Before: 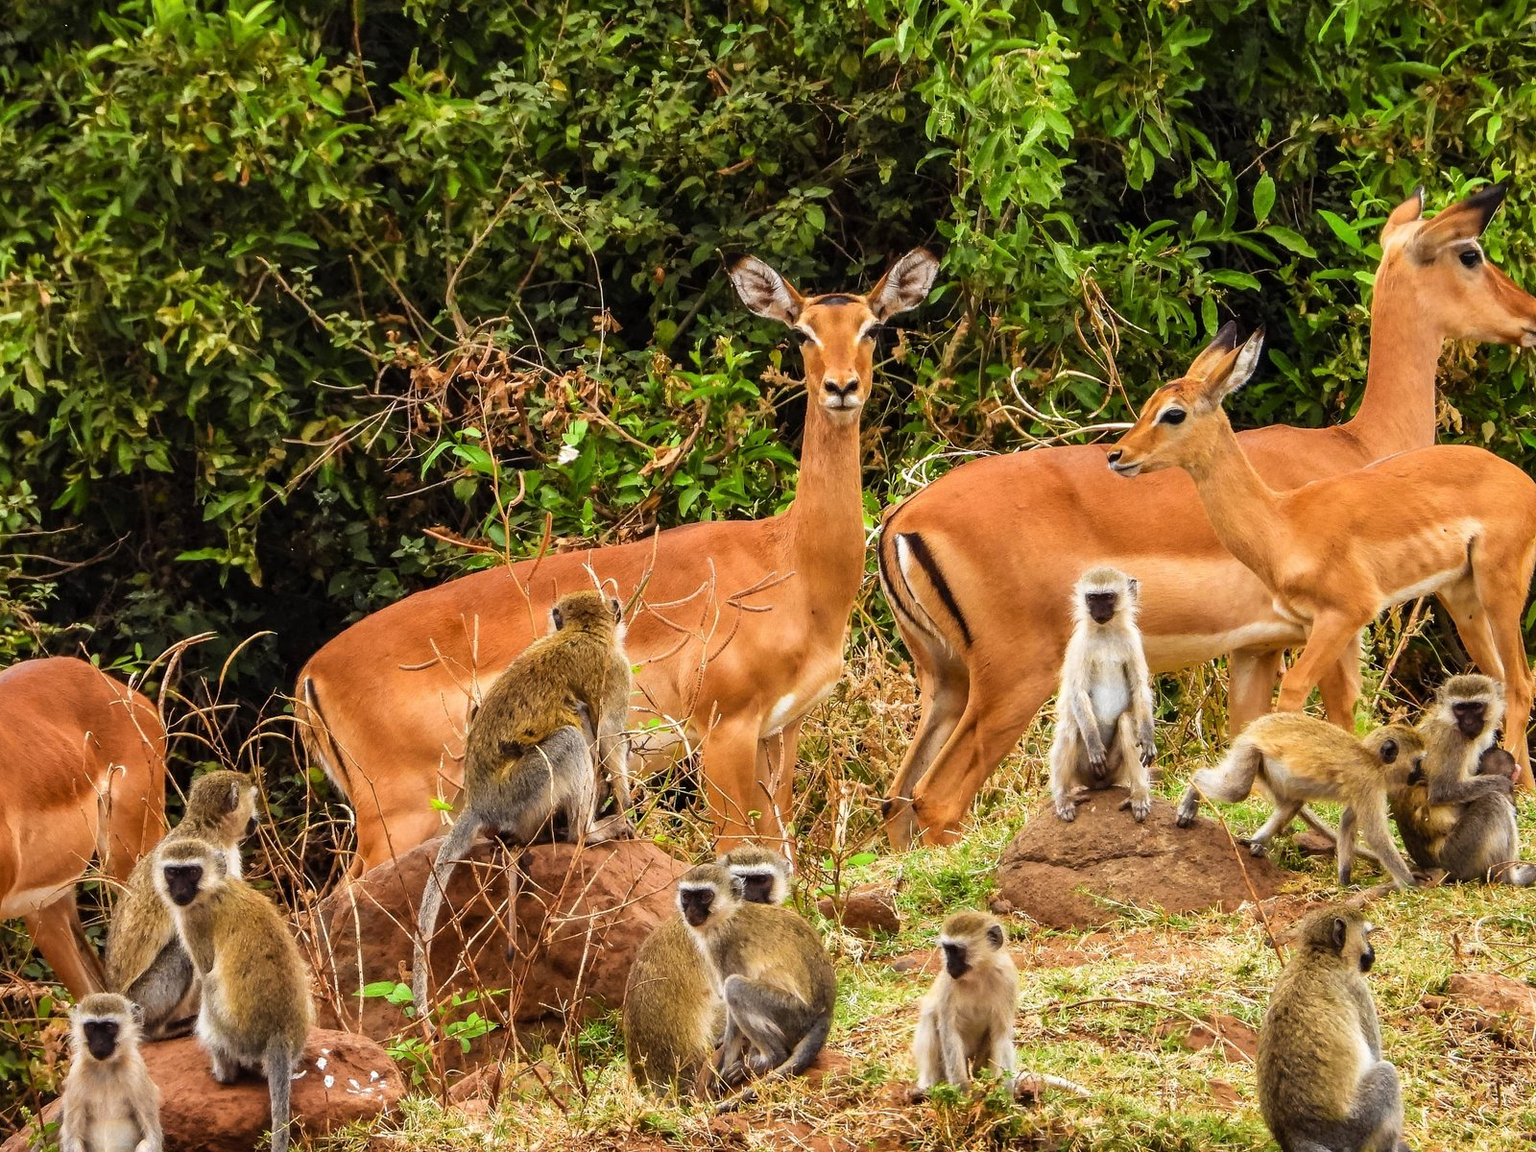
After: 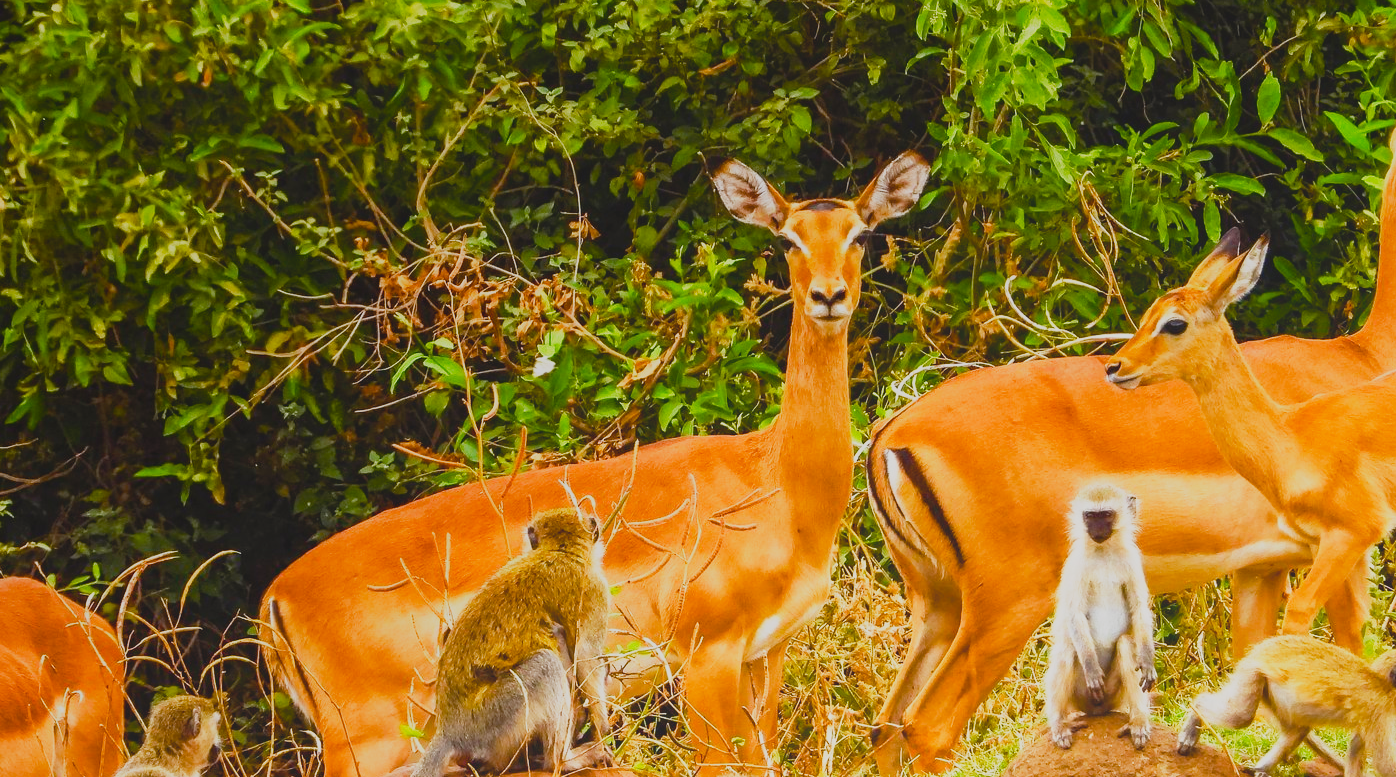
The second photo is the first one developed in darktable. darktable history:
color balance rgb: perceptual saturation grading › global saturation 24.148%, perceptual saturation grading › highlights -24.223%, perceptual saturation grading › mid-tones 24.355%, perceptual saturation grading › shadows 39.99%
base curve: curves: ch0 [(0, 0) (0.088, 0.125) (0.176, 0.251) (0.354, 0.501) (0.613, 0.749) (1, 0.877)], preserve colors none
local contrast: detail 71%
crop: left 3.015%, top 8.917%, right 9.676%, bottom 26.292%
